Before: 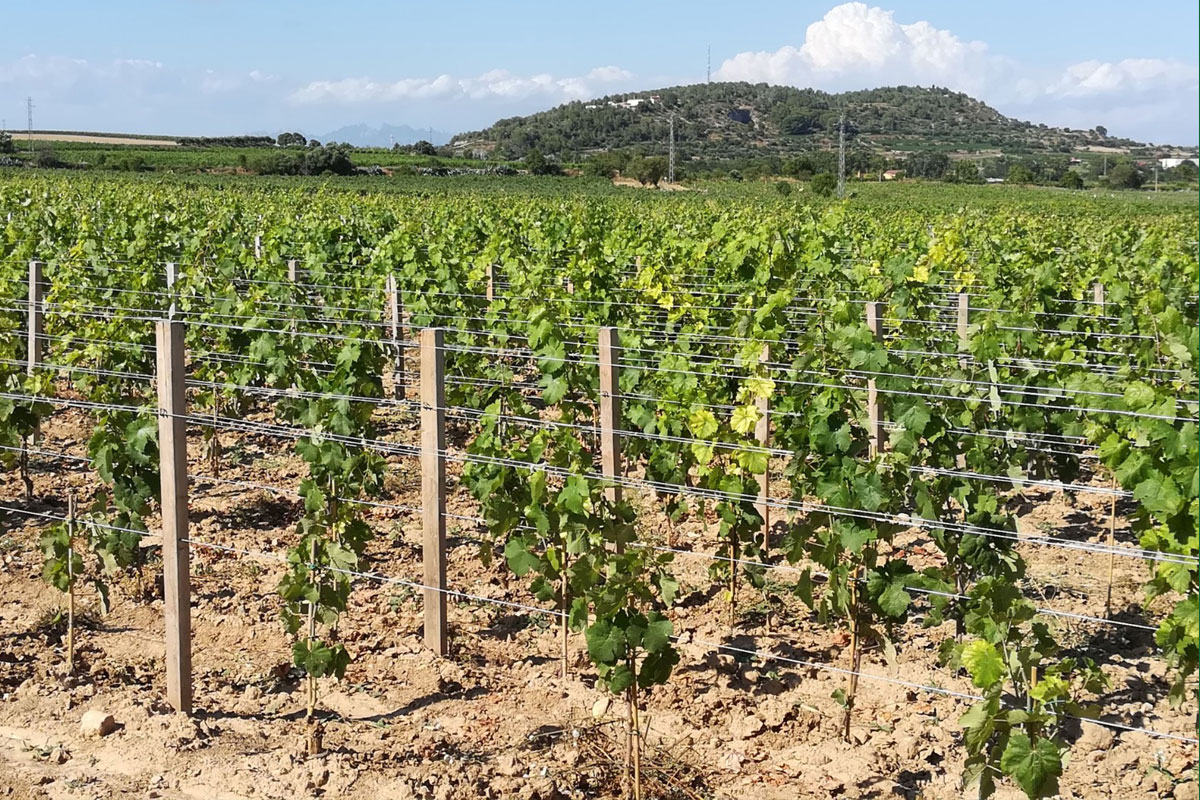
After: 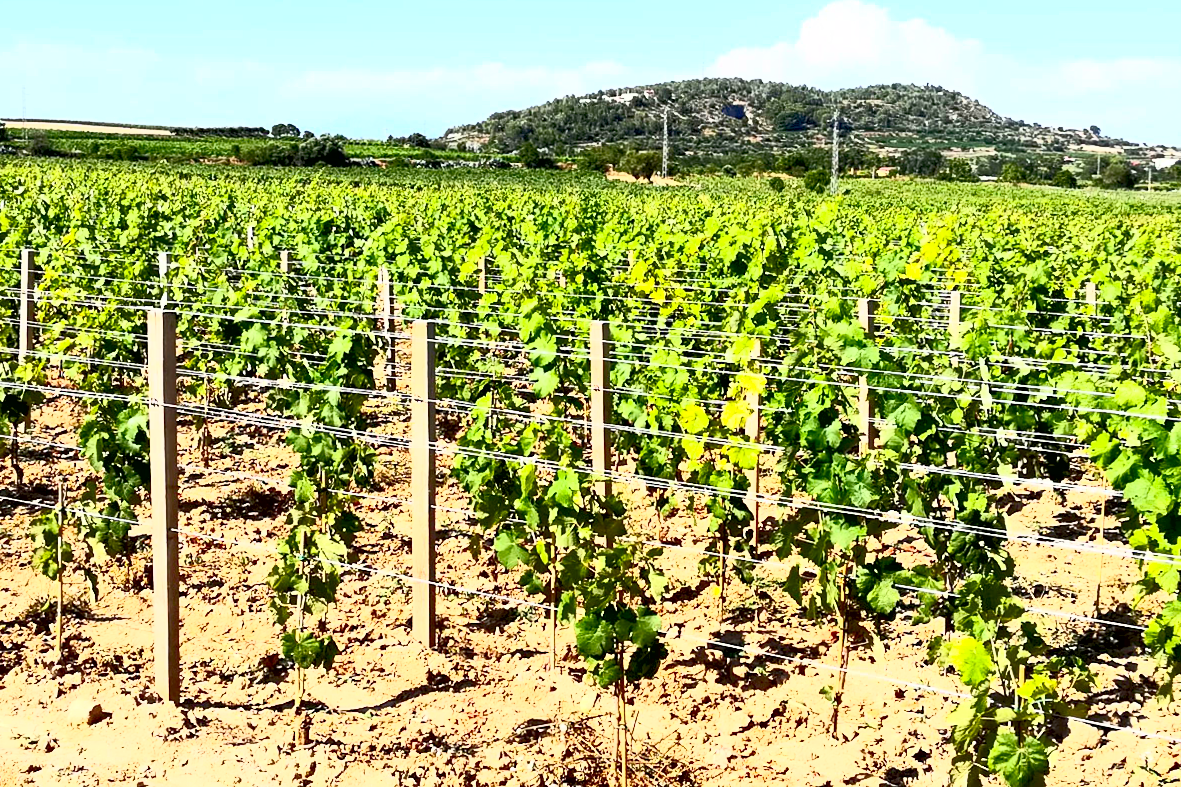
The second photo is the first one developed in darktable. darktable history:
exposure: black level correction 0.017, exposure -0.009 EV, compensate highlight preservation false
contrast brightness saturation: contrast 0.844, brightness 0.599, saturation 0.584
crop and rotate: angle -0.6°
